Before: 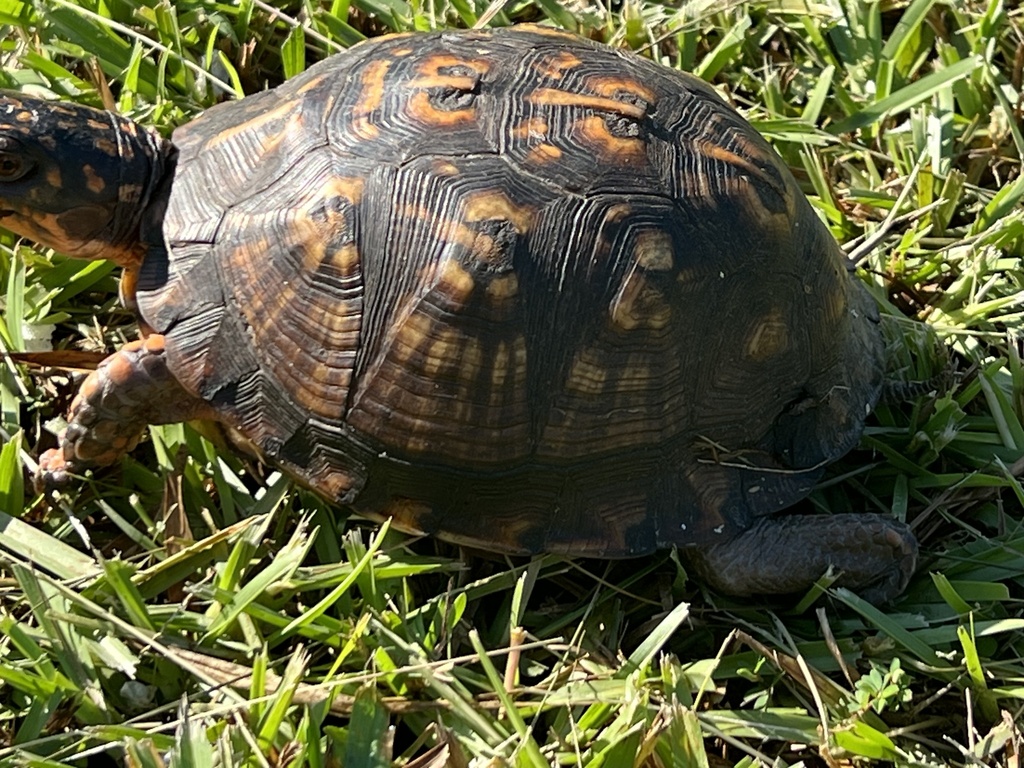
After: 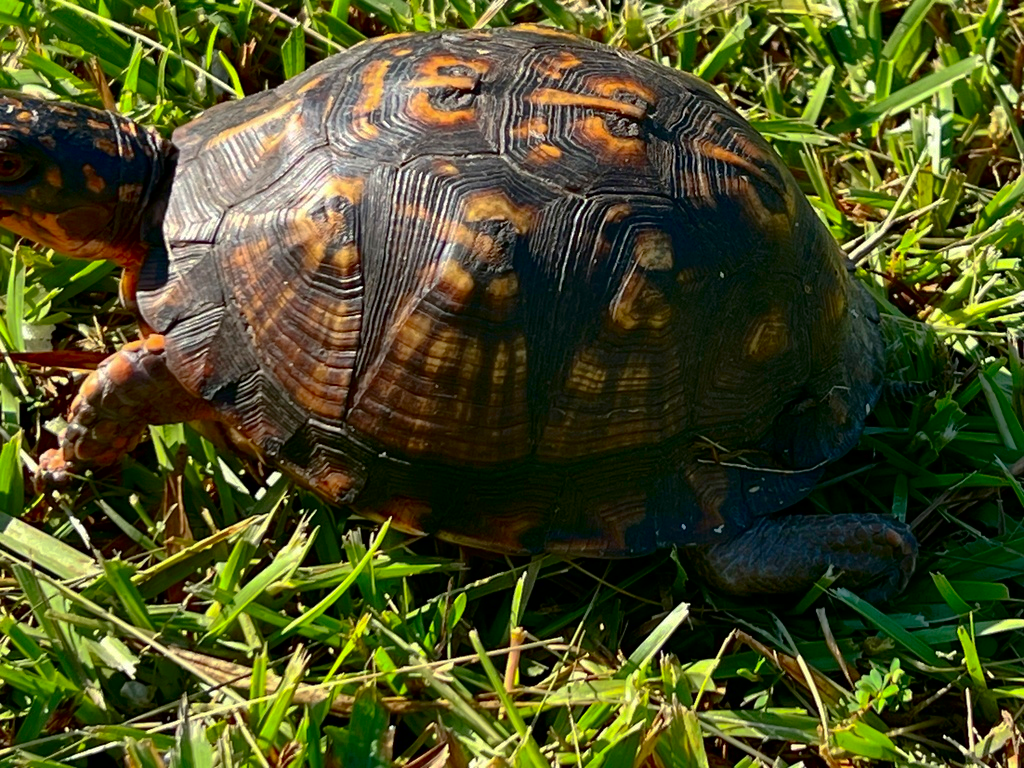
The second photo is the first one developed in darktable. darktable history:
shadows and highlights: highlights color adjustment 89.22%
contrast brightness saturation: contrast 0.128, brightness -0.226, saturation 0.139
